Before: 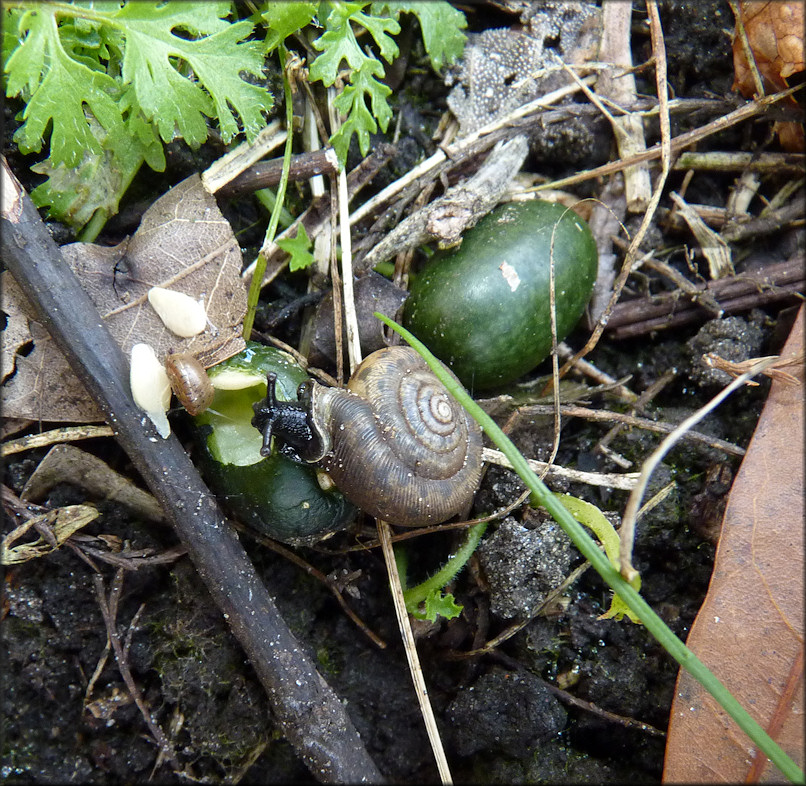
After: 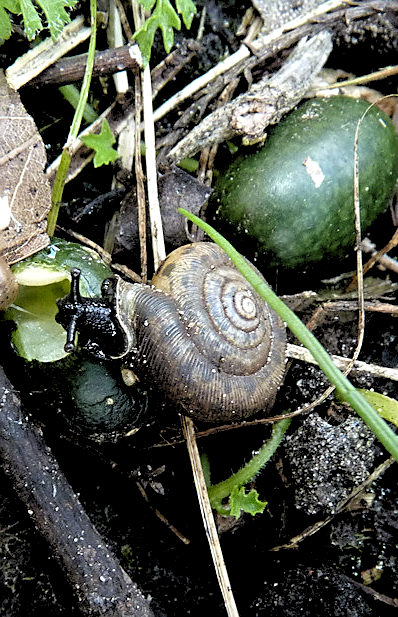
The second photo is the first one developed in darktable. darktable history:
rgb levels: levels [[0.029, 0.461, 0.922], [0, 0.5, 1], [0, 0.5, 1]]
crop and rotate: angle 0.02°, left 24.353%, top 13.219%, right 26.156%, bottom 8.224%
sharpen: on, module defaults
